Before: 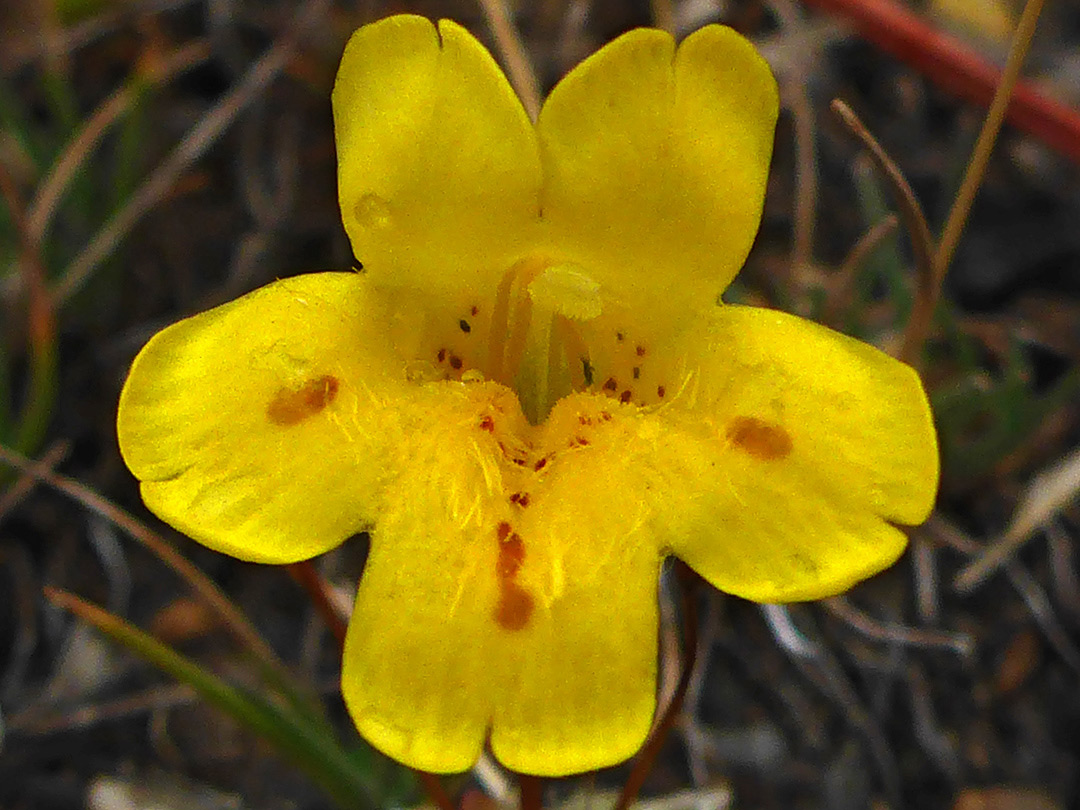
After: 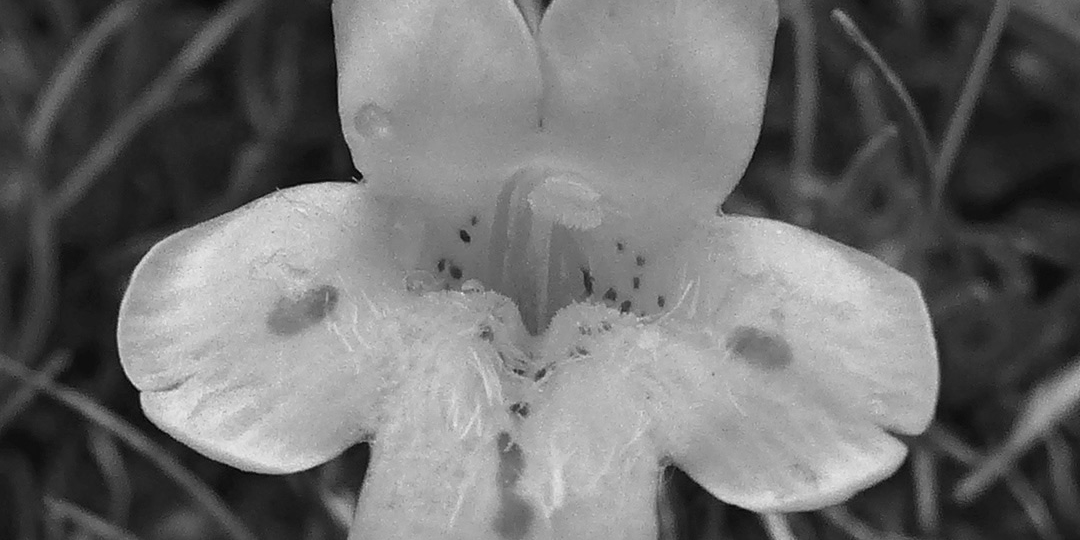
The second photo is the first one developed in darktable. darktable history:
crop: top 11.129%, bottom 22.127%
color correction: highlights a* -4.71, highlights b* 5.04, saturation 0.961
color zones: curves: ch0 [(0, 0.613) (0.01, 0.613) (0.245, 0.448) (0.498, 0.529) (0.642, 0.665) (0.879, 0.777) (0.99, 0.613)]; ch1 [(0, 0) (0.143, 0) (0.286, 0) (0.429, 0) (0.571, 0) (0.714, 0) (0.857, 0)]
exposure: black level correction 0, exposure 0.301 EV, compensate highlight preservation false
